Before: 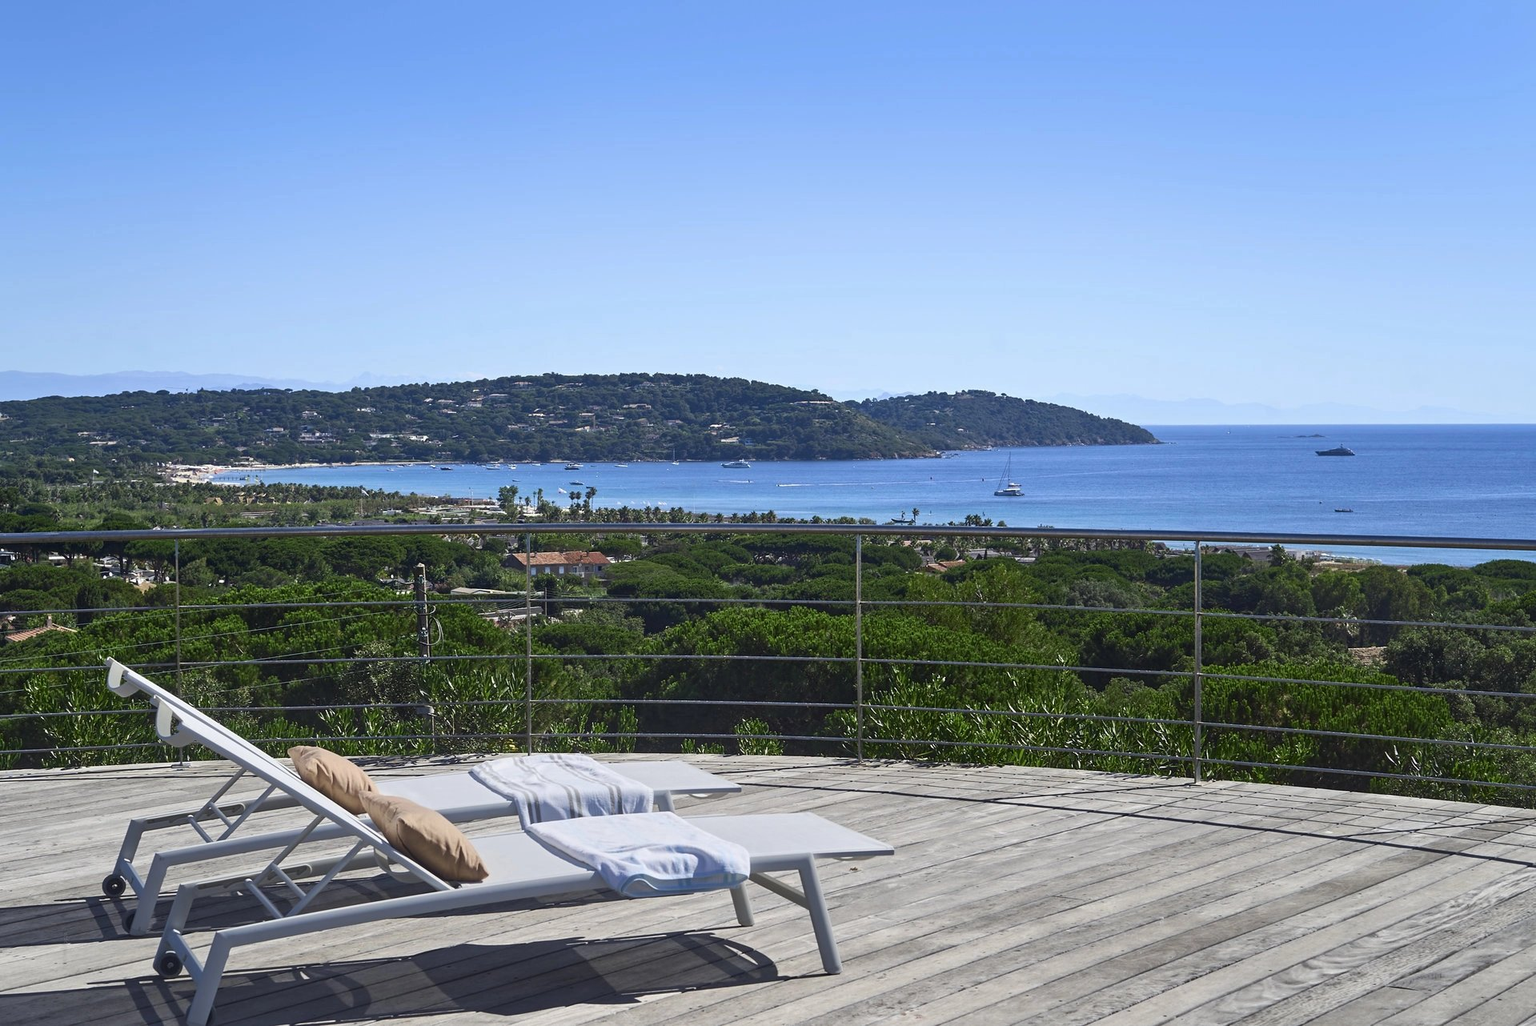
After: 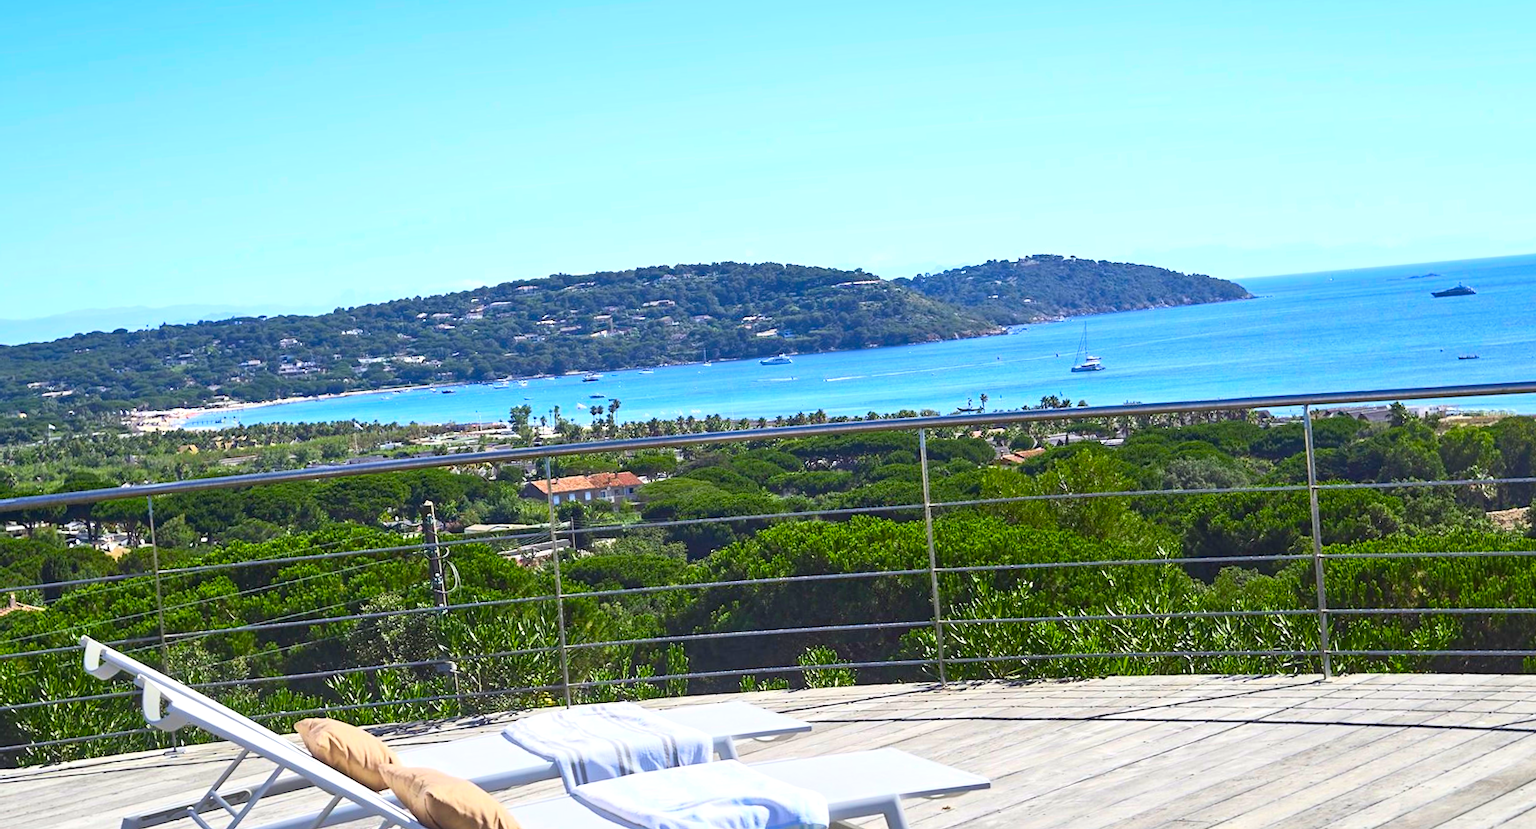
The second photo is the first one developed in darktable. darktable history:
exposure: black level correction 0.001, exposure 0.5 EV, compensate exposure bias true, compensate highlight preservation false
contrast brightness saturation: contrast 0.2, brightness 0.16, saturation 0.22
crop and rotate: angle 0.03°, top 11.643%, right 5.651%, bottom 11.189%
rotate and perspective: rotation -4.57°, crop left 0.054, crop right 0.944, crop top 0.087, crop bottom 0.914
color balance rgb: perceptual saturation grading › global saturation 30%, global vibrance 20%
